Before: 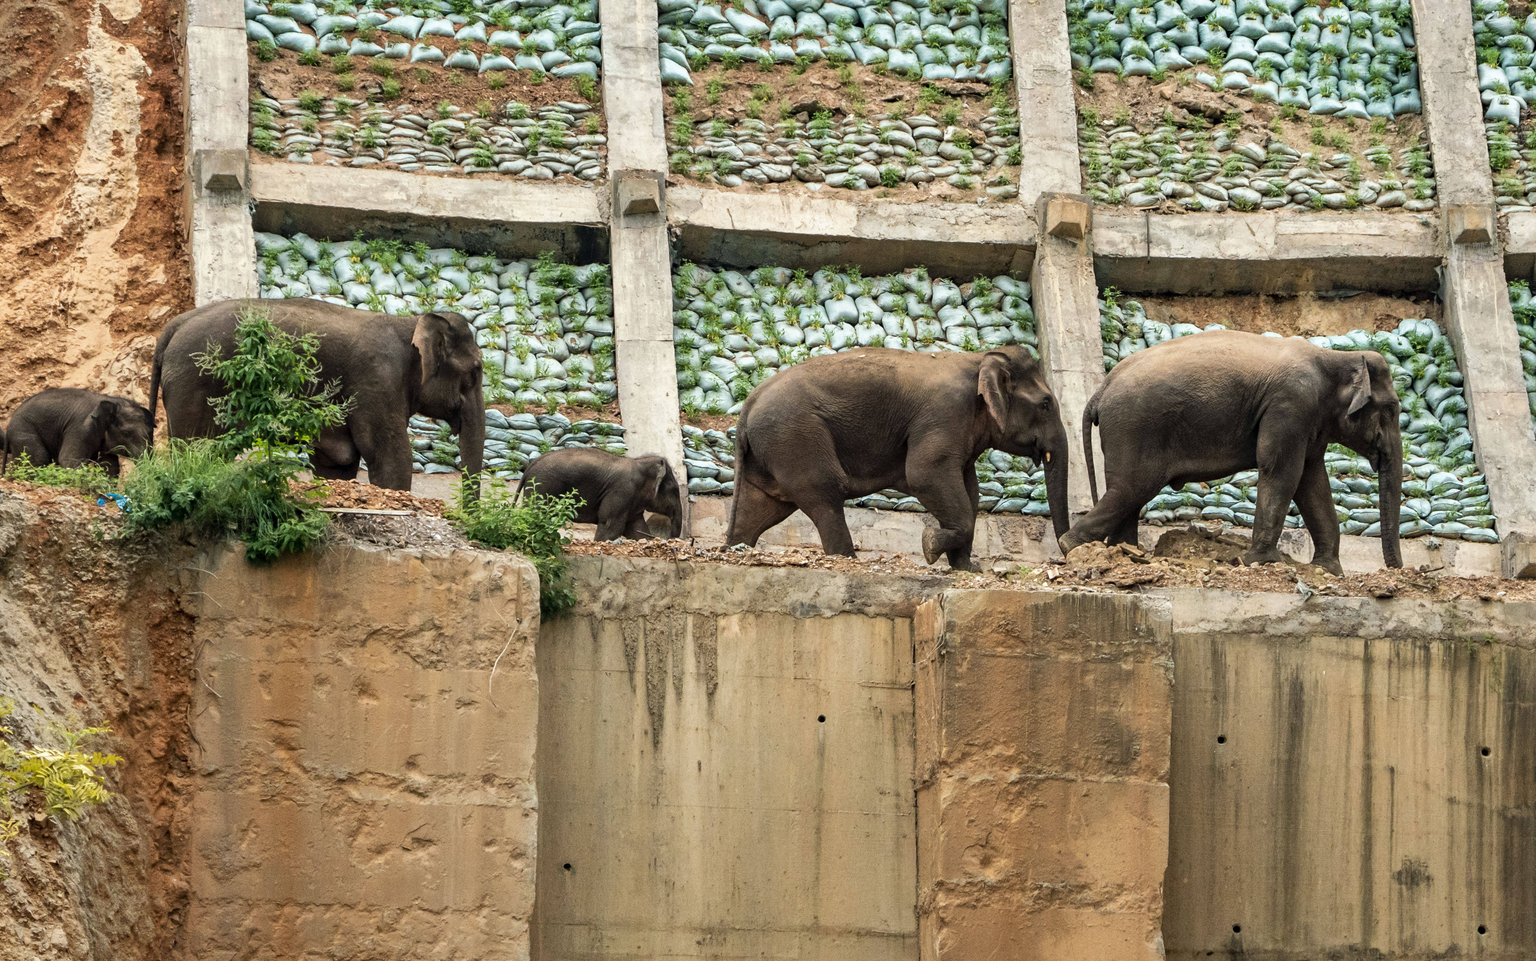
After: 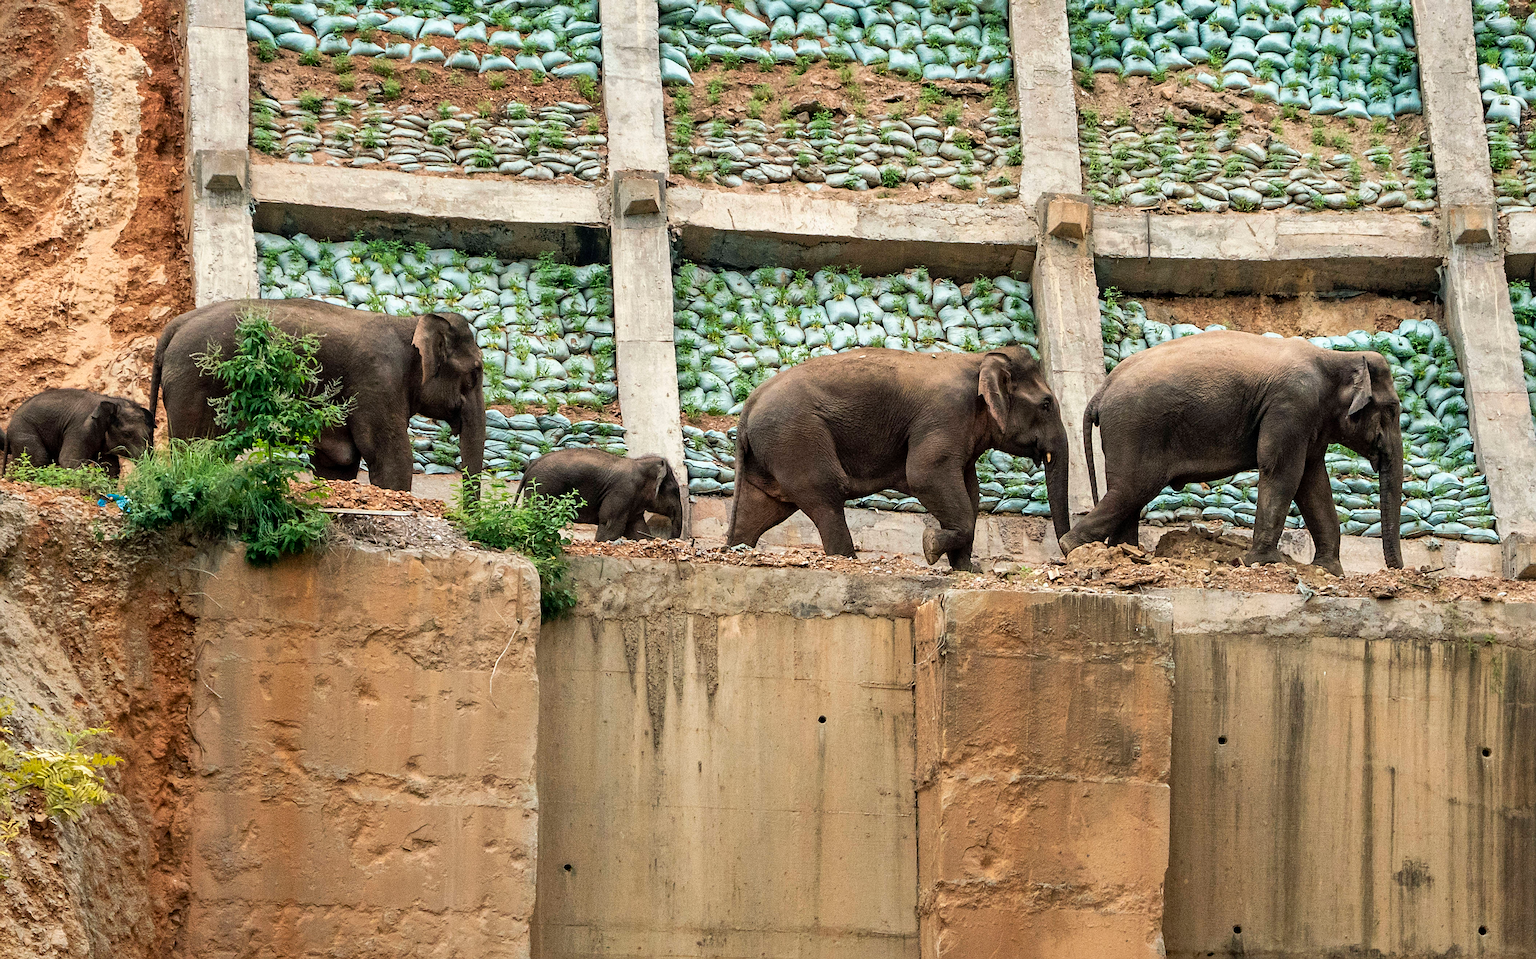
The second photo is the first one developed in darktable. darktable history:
crop: top 0.032%, bottom 0.182%
sharpen: on, module defaults
